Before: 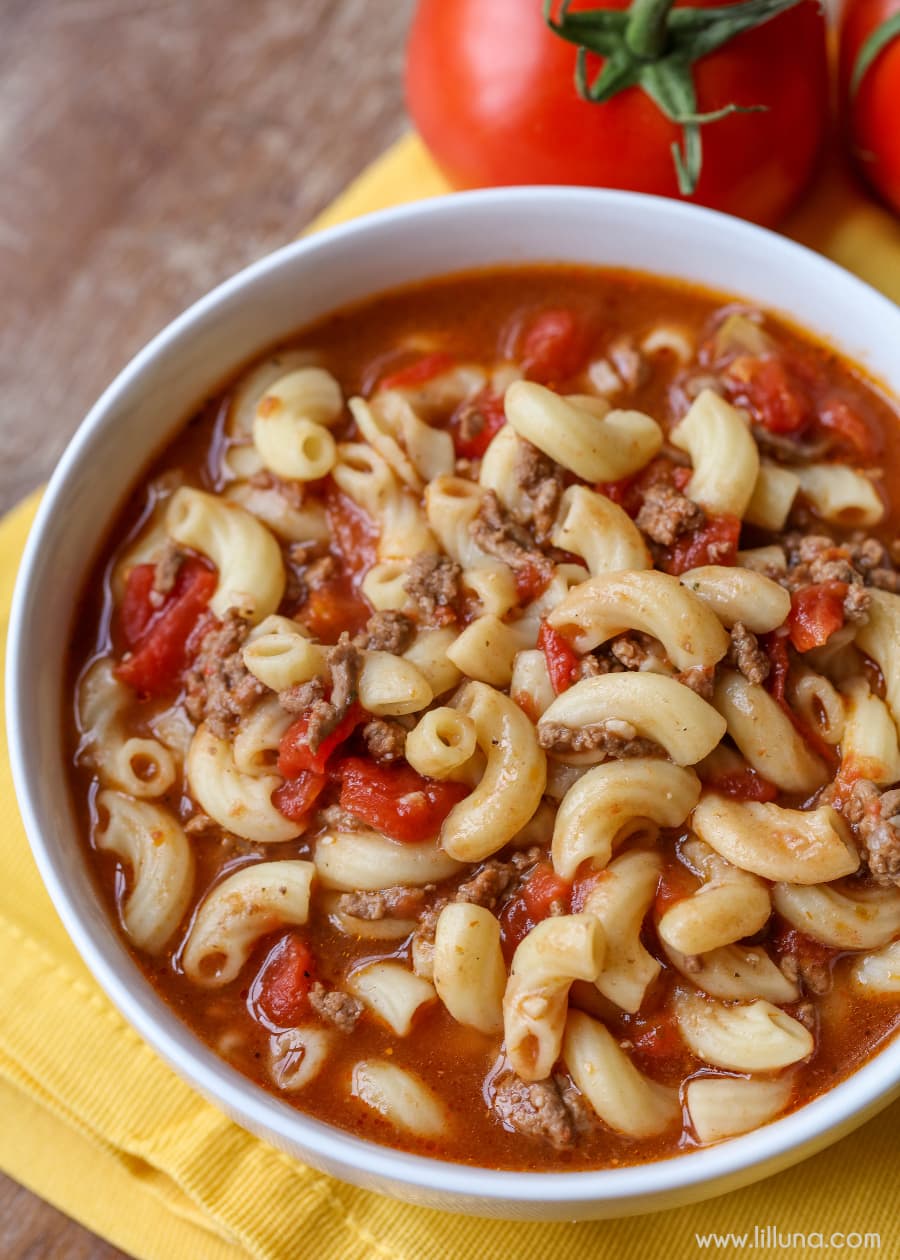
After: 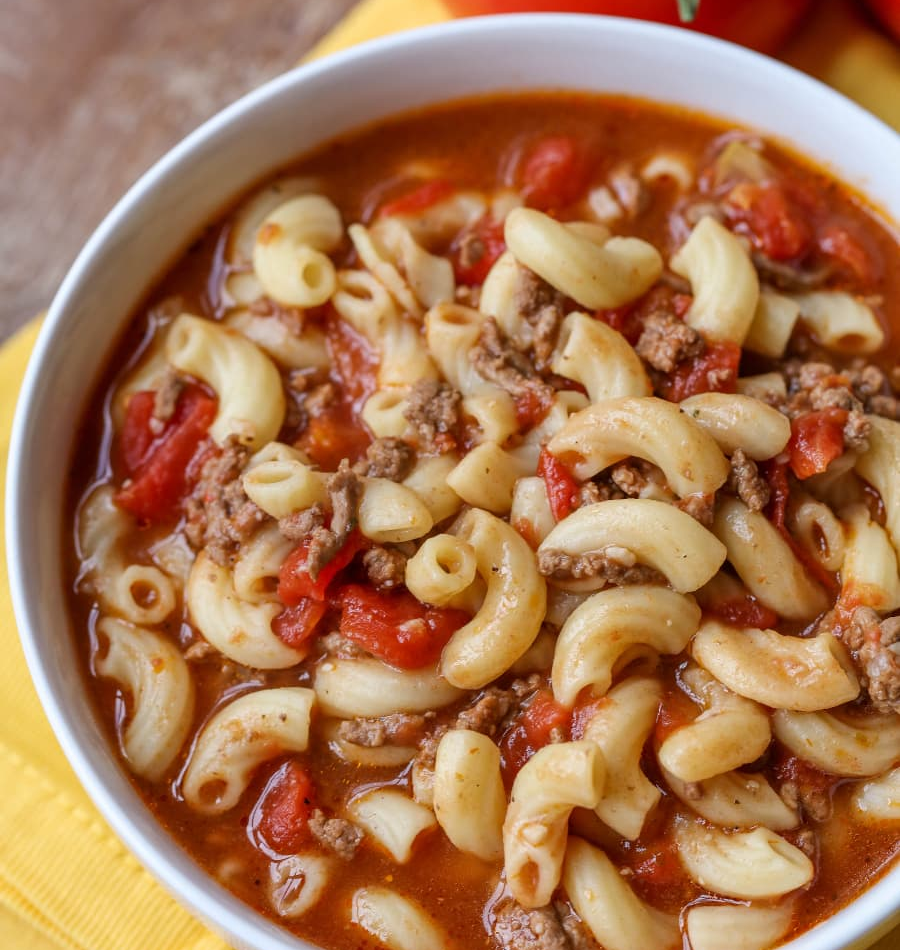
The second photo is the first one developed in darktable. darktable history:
crop: top 13.763%, bottom 10.831%
